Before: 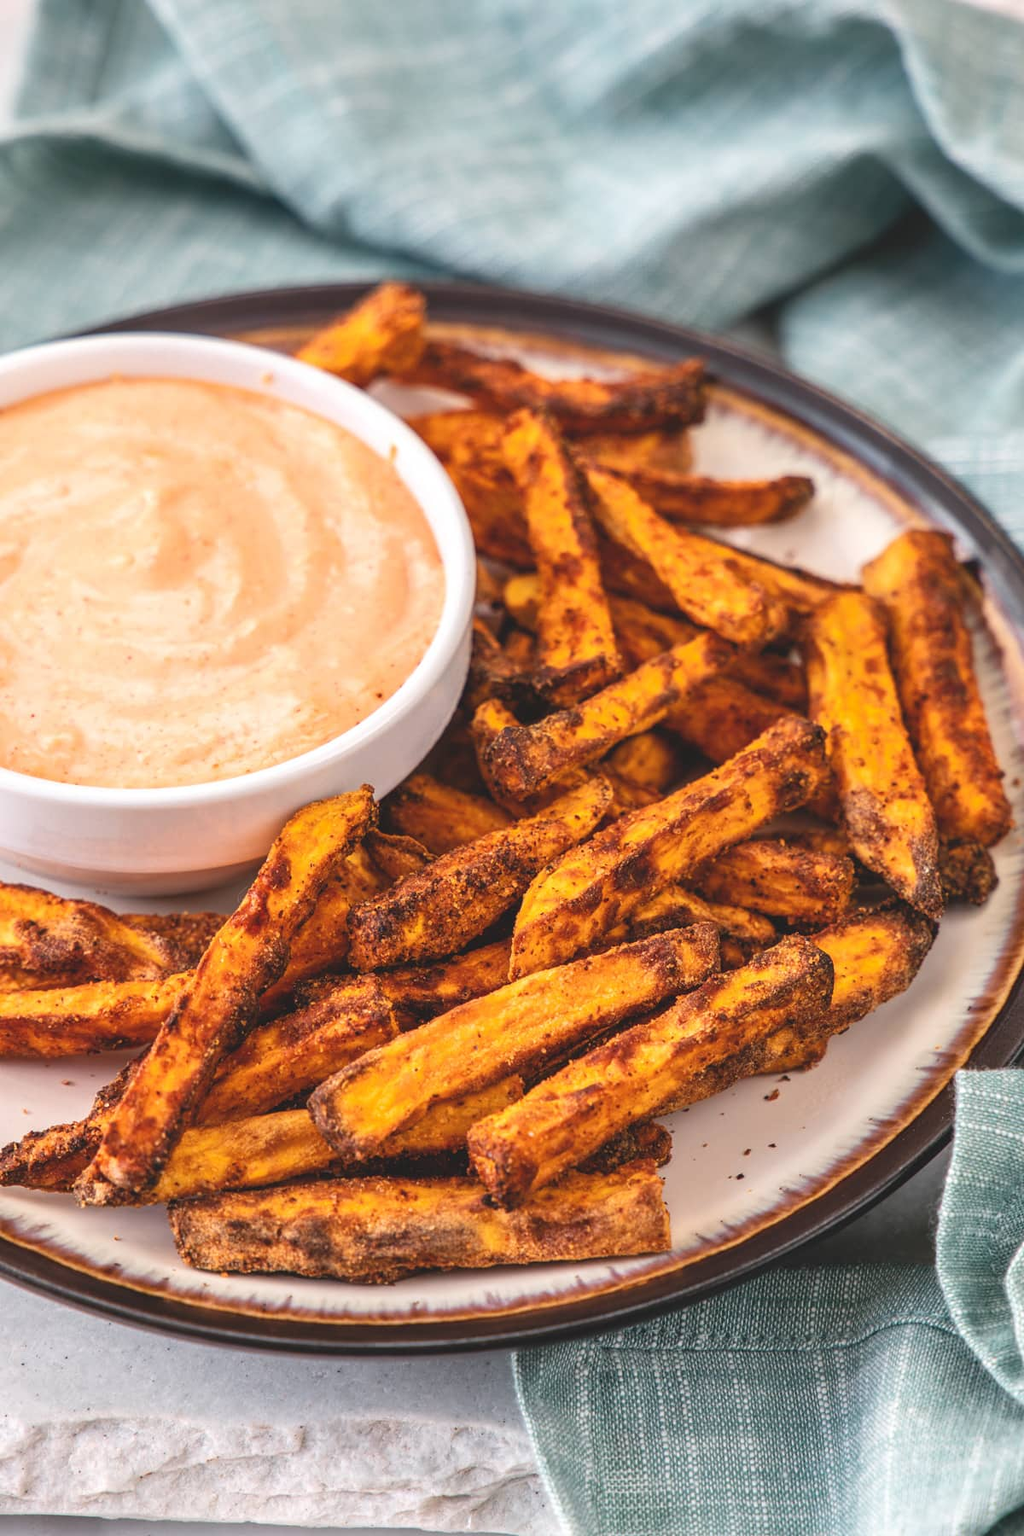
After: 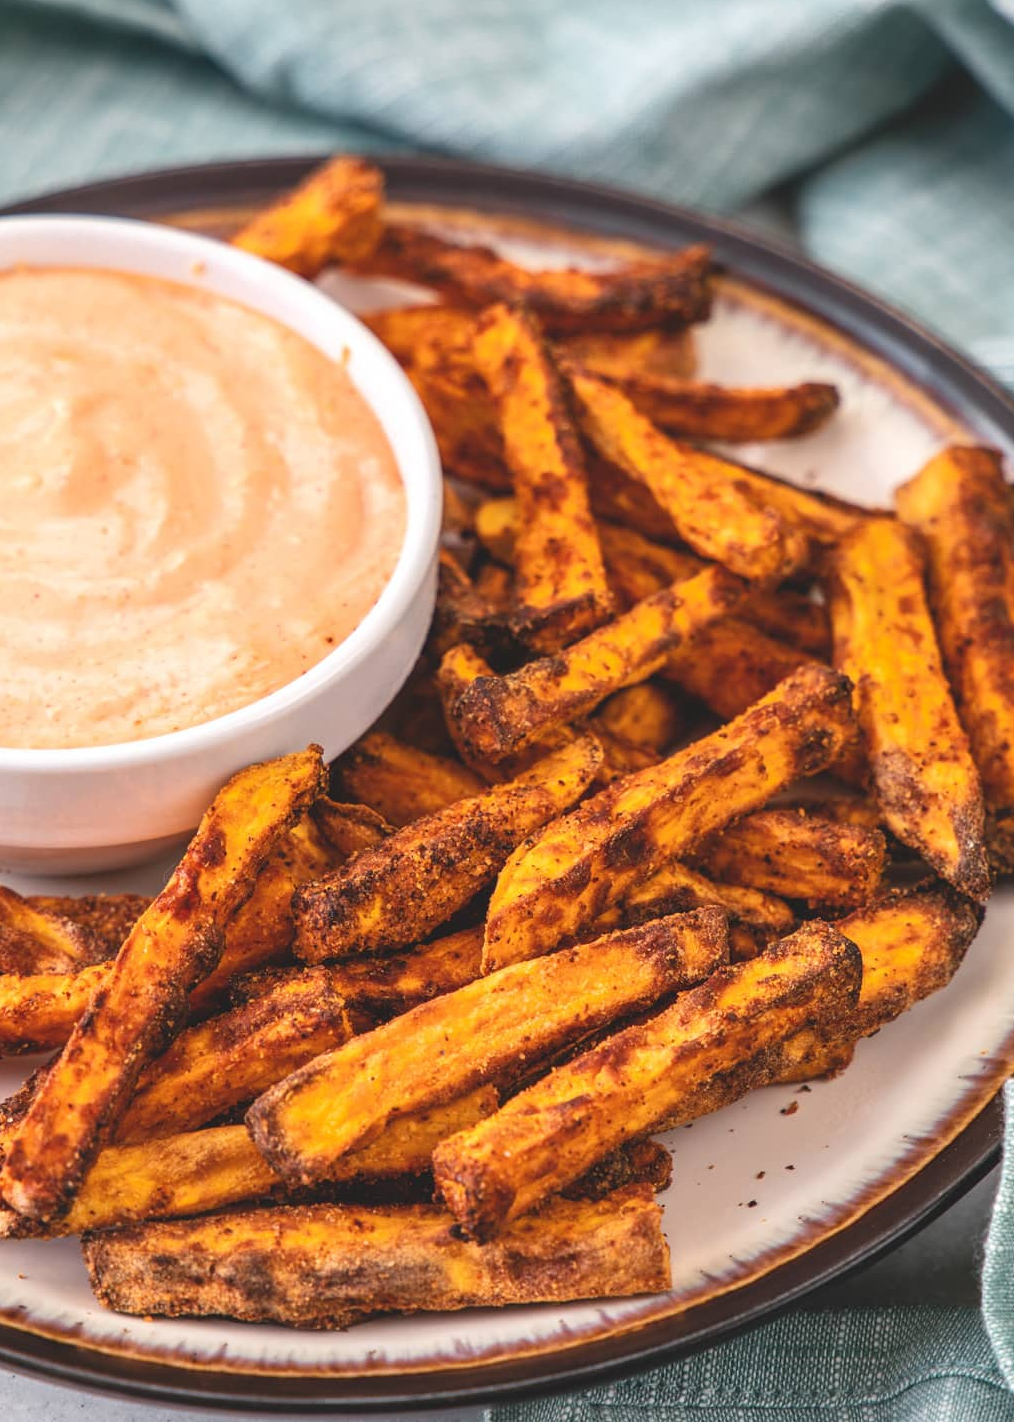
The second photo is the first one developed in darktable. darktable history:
crop and rotate: left 9.638%, top 9.769%, right 5.852%, bottom 11.206%
